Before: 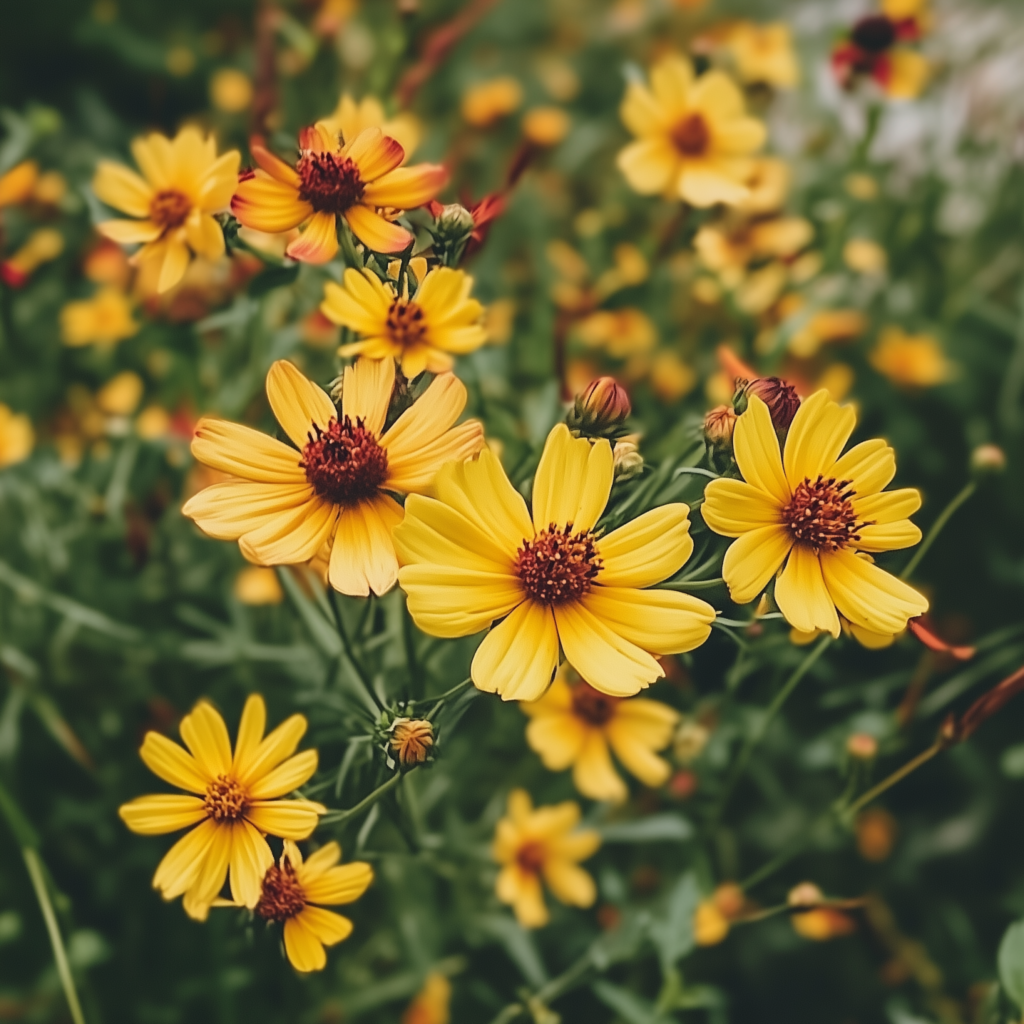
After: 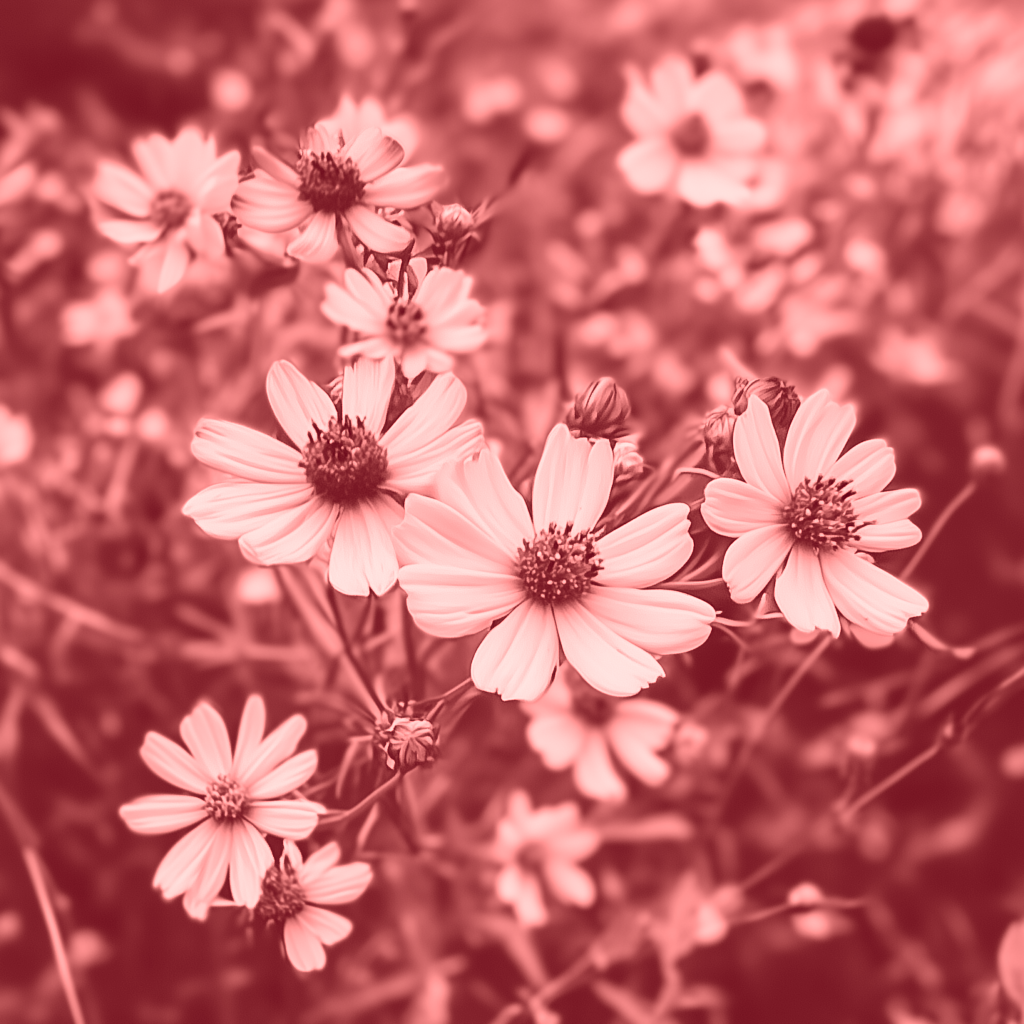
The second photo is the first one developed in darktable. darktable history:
colorize: saturation 60%, source mix 100%
color balance: lift [1, 1.015, 1.004, 0.985], gamma [1, 0.958, 0.971, 1.042], gain [1, 0.956, 0.977, 1.044]
